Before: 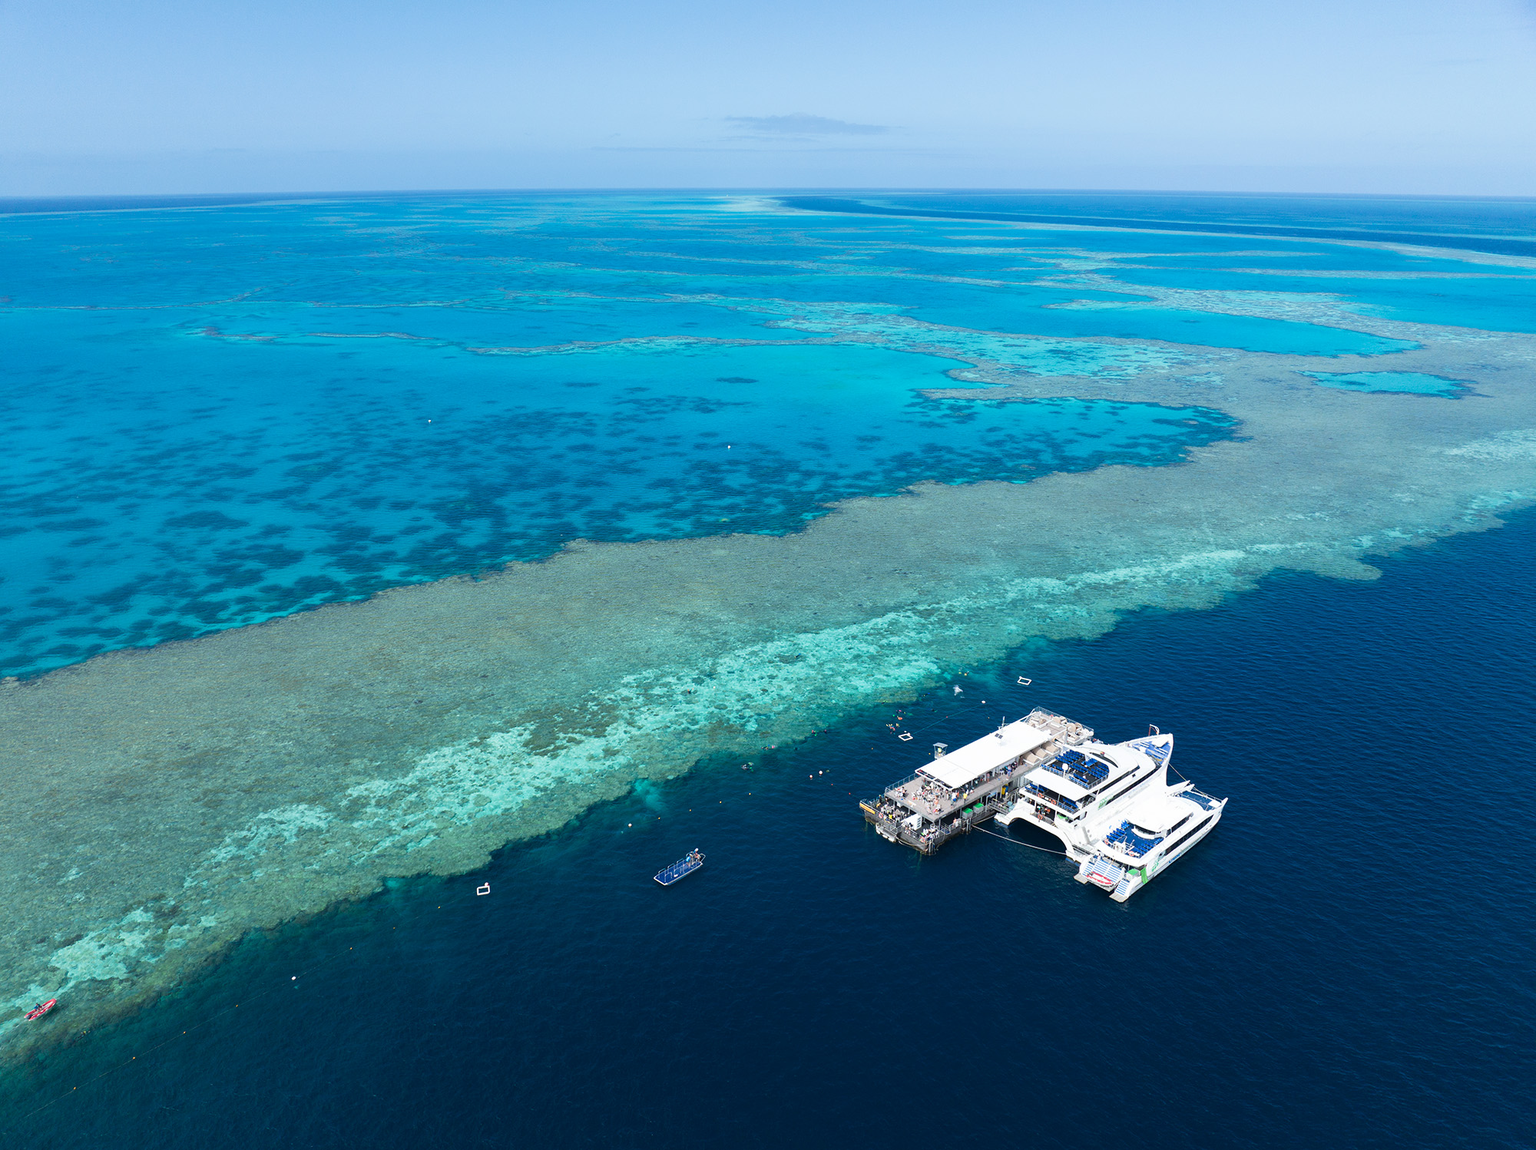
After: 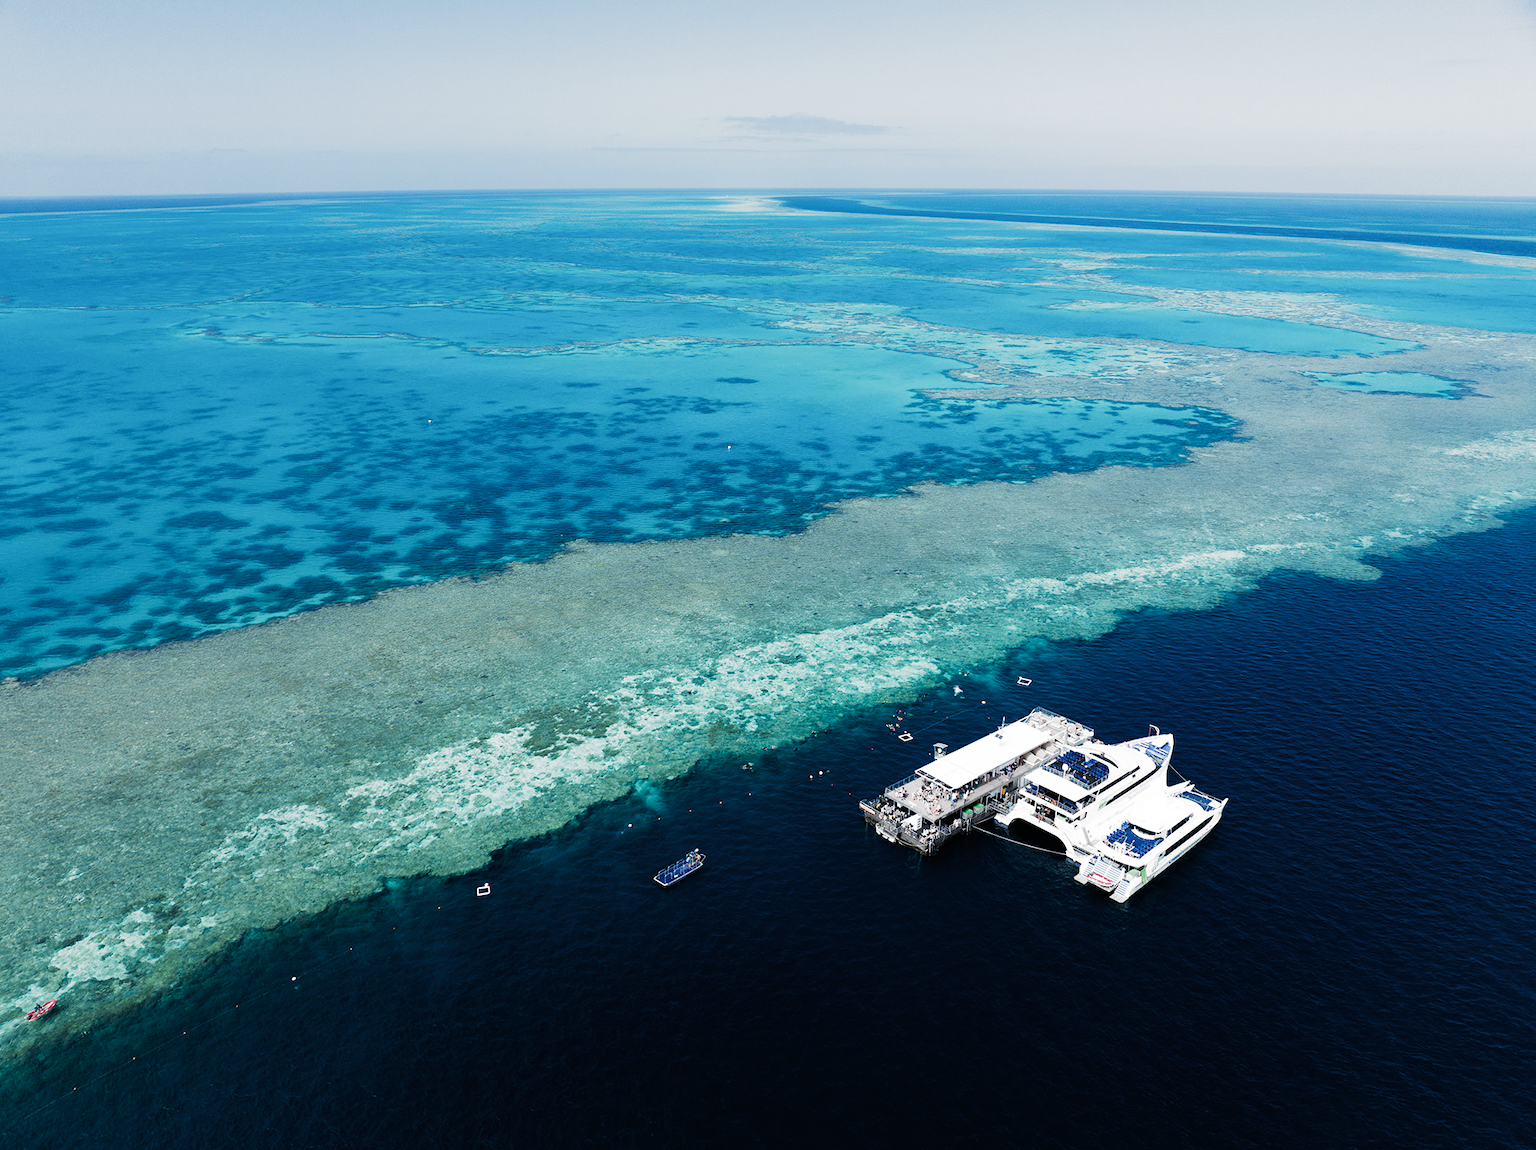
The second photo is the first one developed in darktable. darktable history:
filmic rgb: black relative exposure -6.43 EV, white relative exposure 2.43 EV, threshold 3 EV, hardness 5.27, latitude 0.1%, contrast 1.425, highlights saturation mix 2%, preserve chrominance no, color science v5 (2021), contrast in shadows safe, contrast in highlights safe, enable highlight reconstruction true
contrast brightness saturation: contrast 0.06, brightness -0.01, saturation -0.23
